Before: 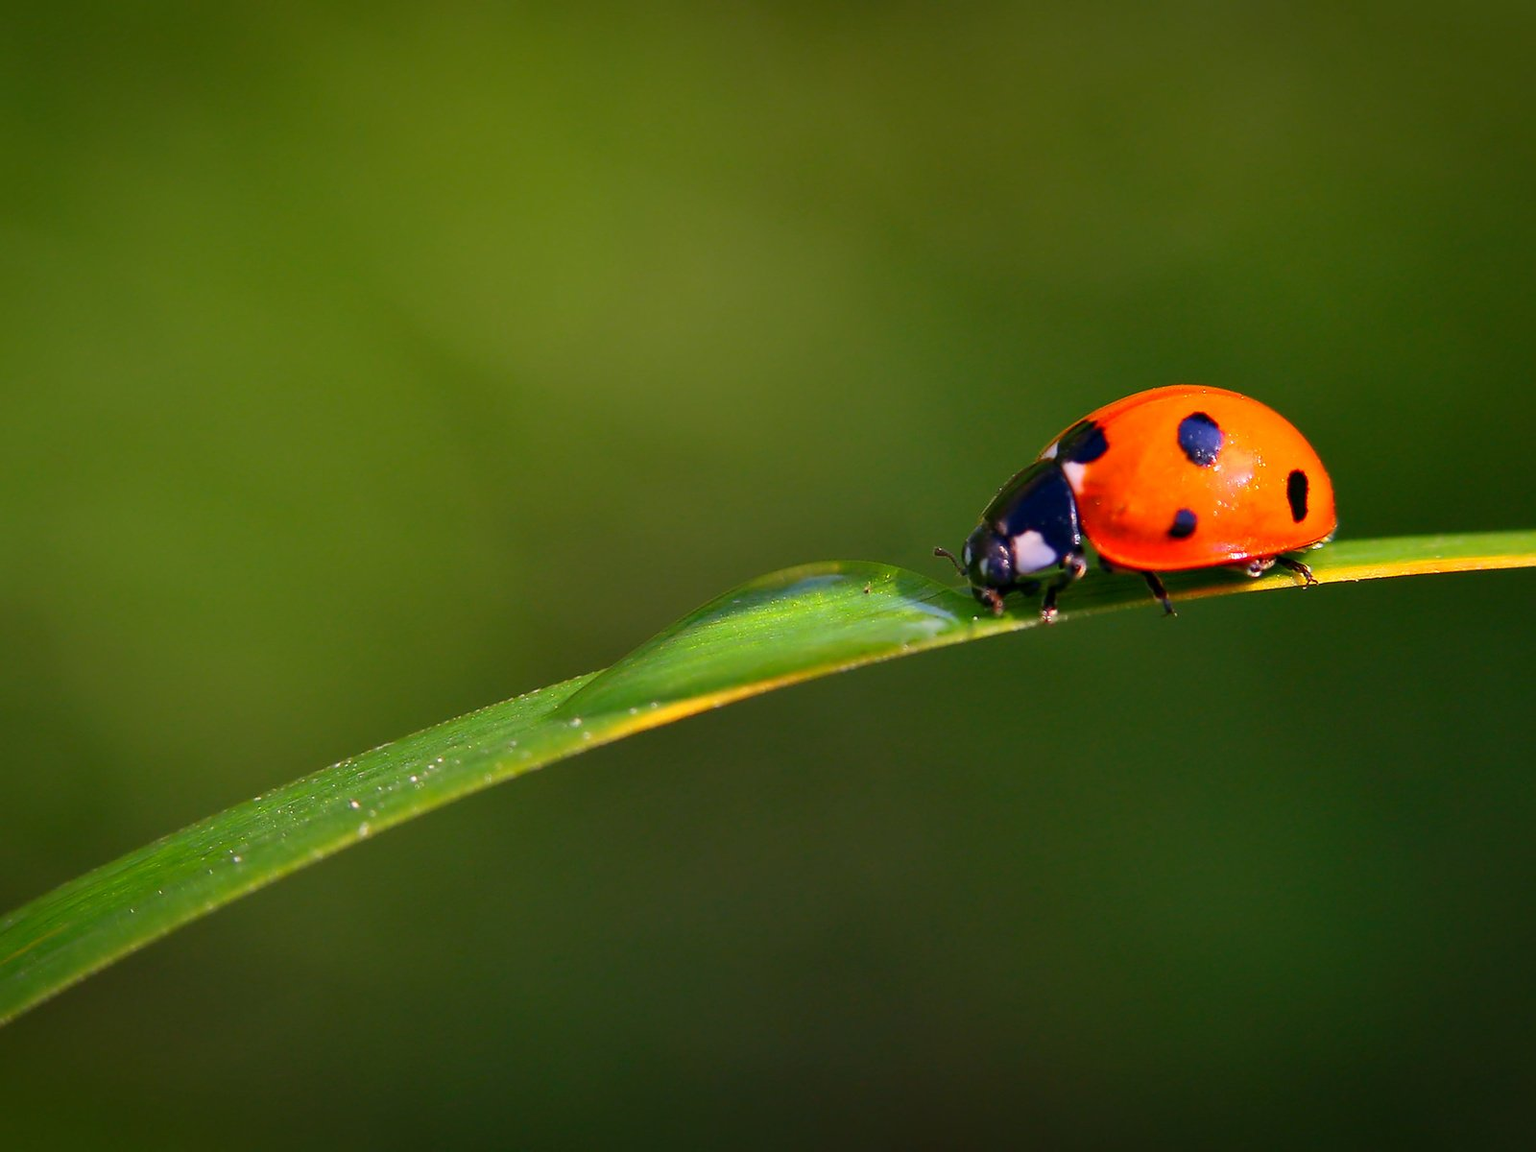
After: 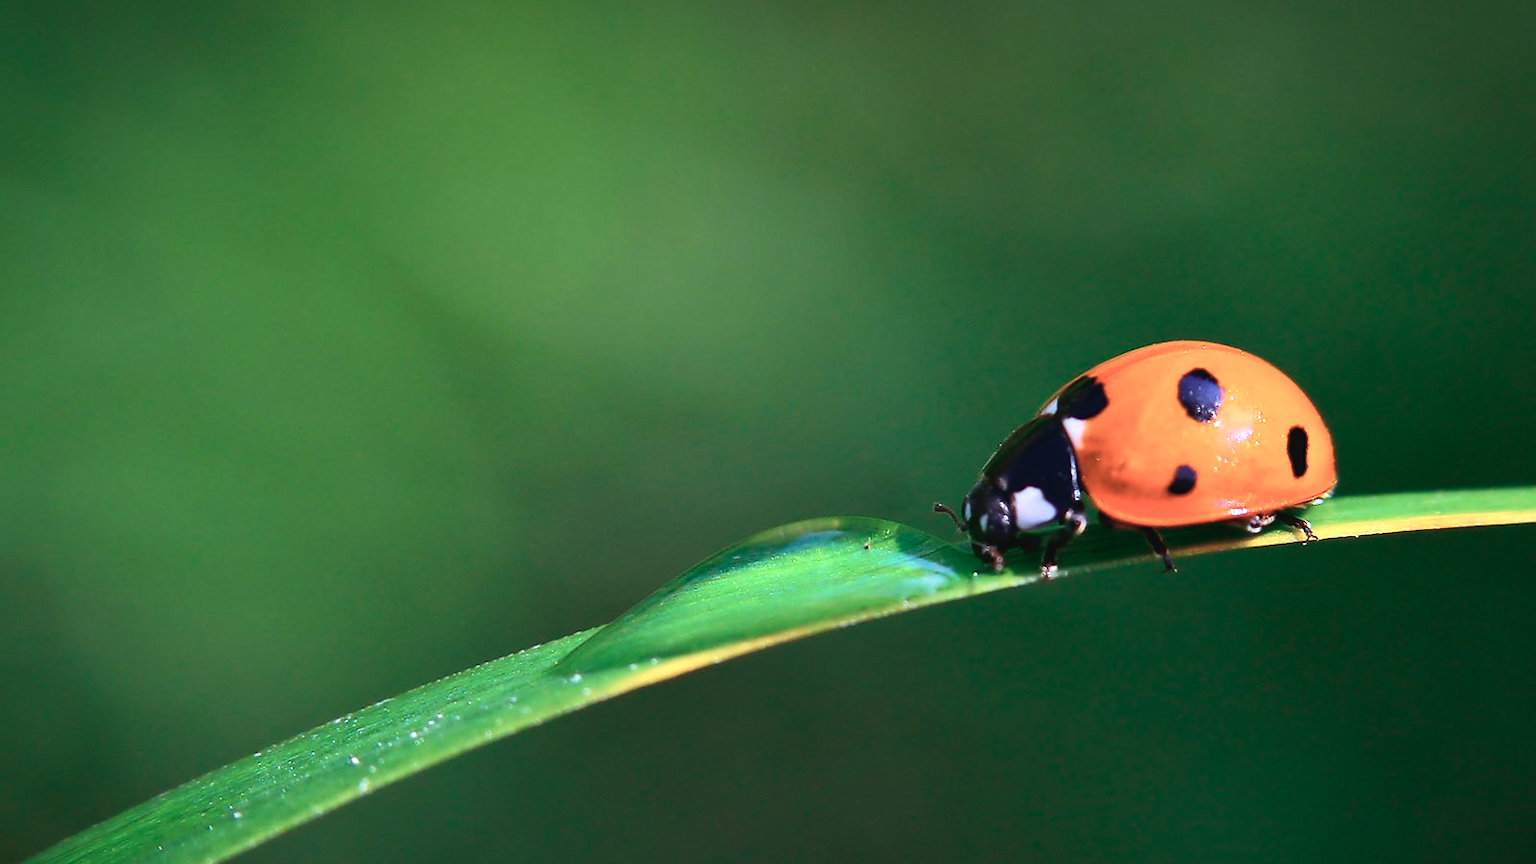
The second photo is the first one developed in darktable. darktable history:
tone curve: curves: ch0 [(0, 0.036) (0.053, 0.068) (0.211, 0.217) (0.519, 0.513) (0.847, 0.82) (0.991, 0.914)]; ch1 [(0, 0) (0.276, 0.206) (0.412, 0.353) (0.482, 0.475) (0.495, 0.5) (0.509, 0.502) (0.563, 0.57) (0.667, 0.672) (0.788, 0.809) (1, 1)]; ch2 [(0, 0) (0.438, 0.456) (0.473, 0.47) (0.503, 0.503) (0.523, 0.528) (0.562, 0.571) (0.612, 0.61) (0.679, 0.72) (1, 1)], color space Lab, independent channels, preserve colors none
exposure: exposure 0.15 EV, compensate highlight preservation false
color correction: highlights a* -12.64, highlights b* -18.1, saturation 0.7
tone equalizer: -8 EV -0.75 EV, -7 EV -0.7 EV, -6 EV -0.6 EV, -5 EV -0.4 EV, -3 EV 0.4 EV, -2 EV 0.6 EV, -1 EV 0.7 EV, +0 EV 0.75 EV, edges refinement/feathering 500, mask exposure compensation -1.57 EV, preserve details no
color calibration: illuminant as shot in camera, x 0.37, y 0.382, temperature 4313.32 K
crop: top 3.857%, bottom 21.132%
